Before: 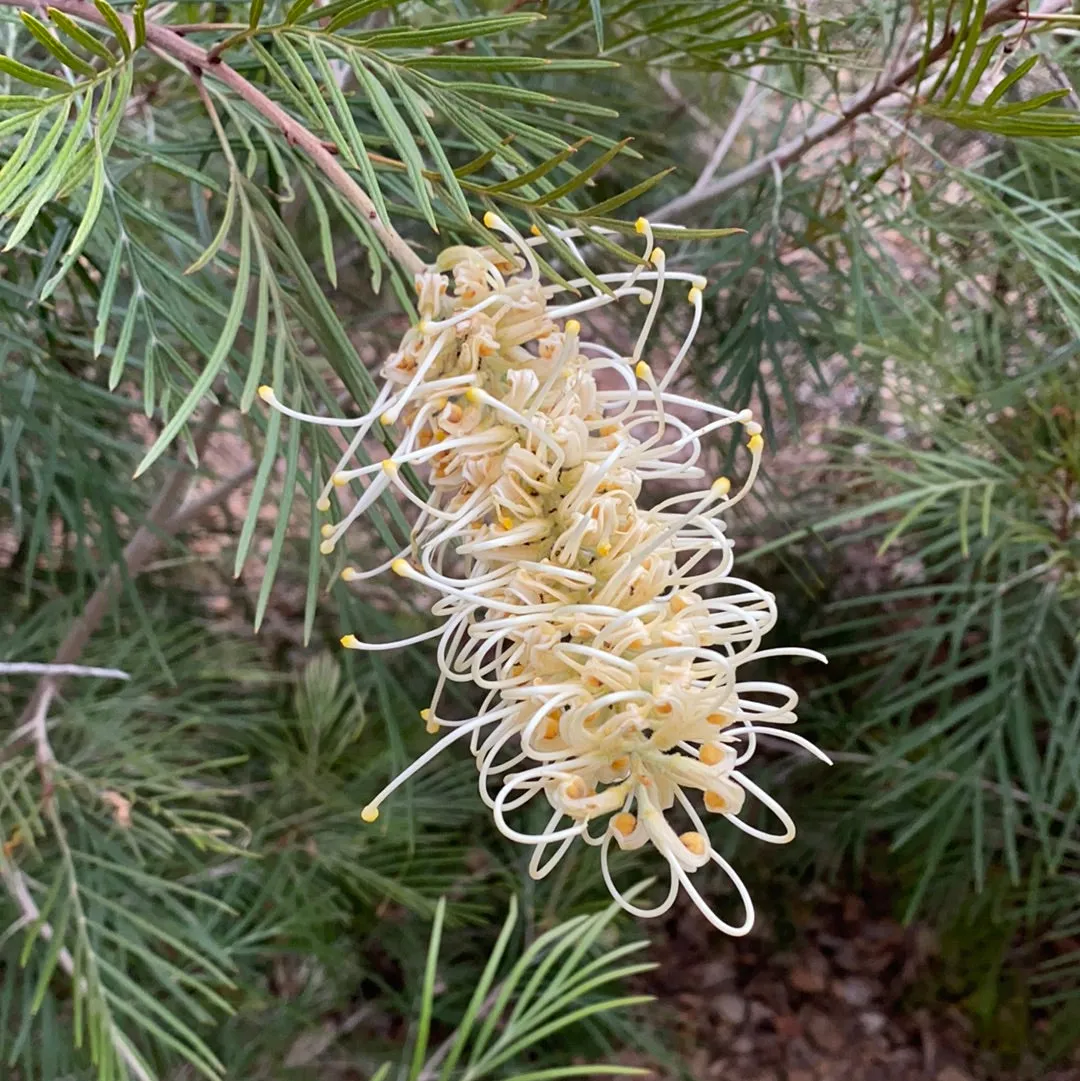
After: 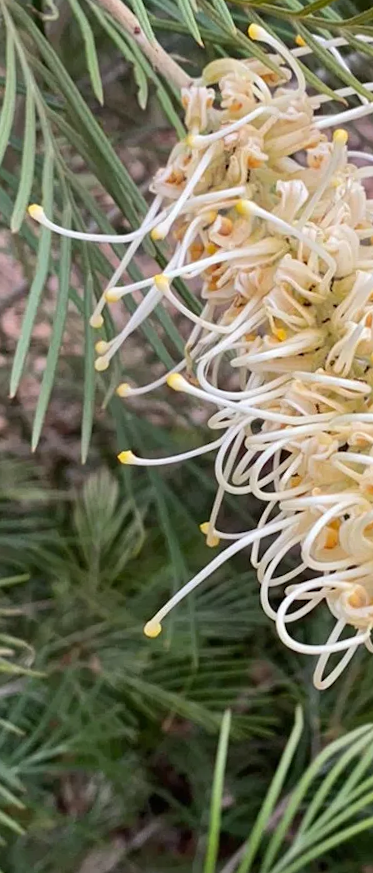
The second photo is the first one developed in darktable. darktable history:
rotate and perspective: rotation -1.75°, automatic cropping off
crop and rotate: left 21.77%, top 18.528%, right 44.676%, bottom 2.997%
